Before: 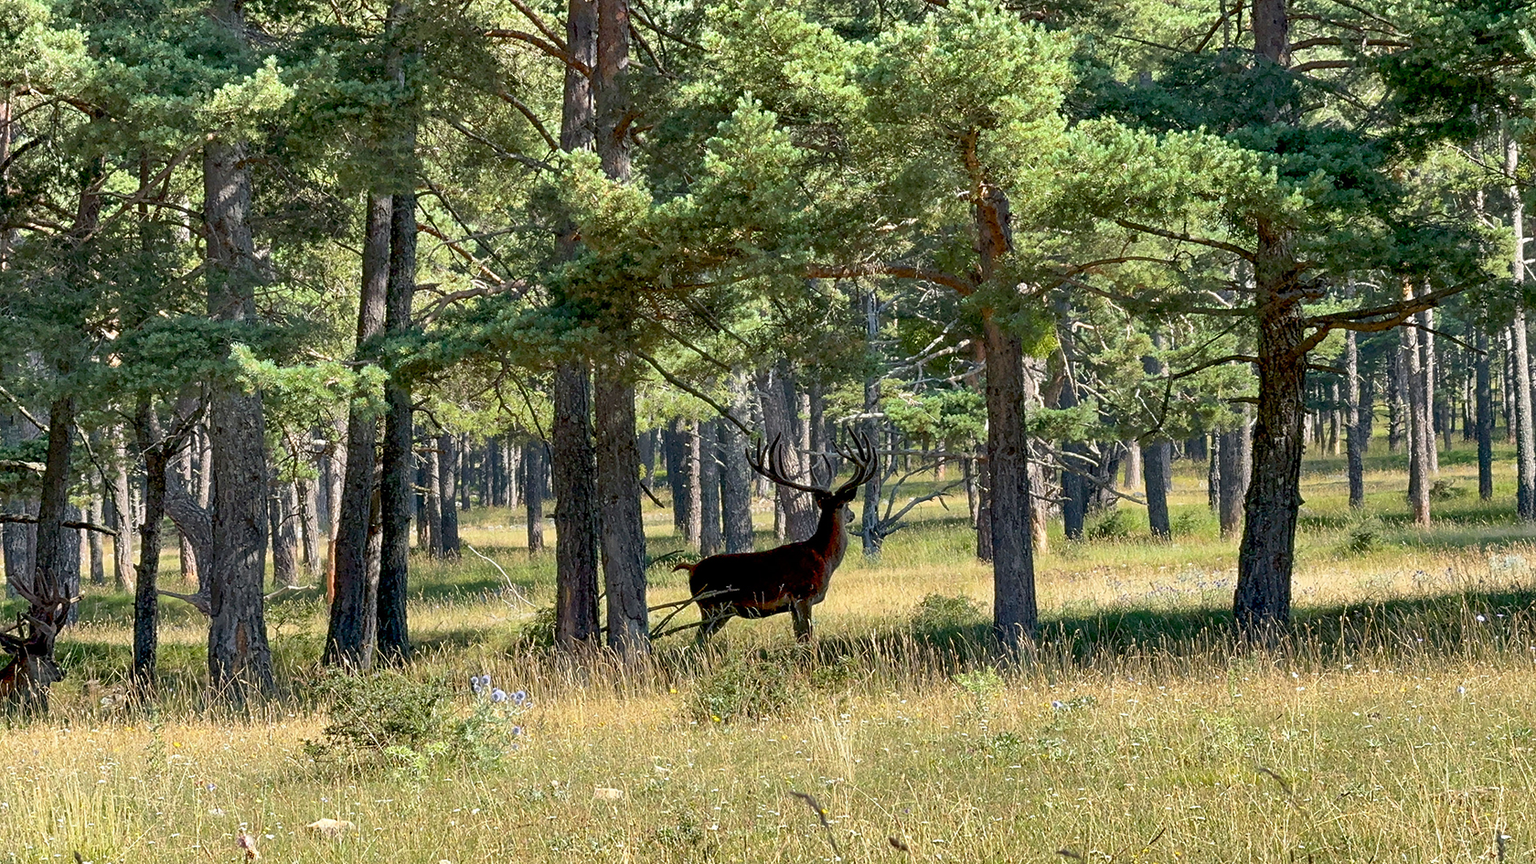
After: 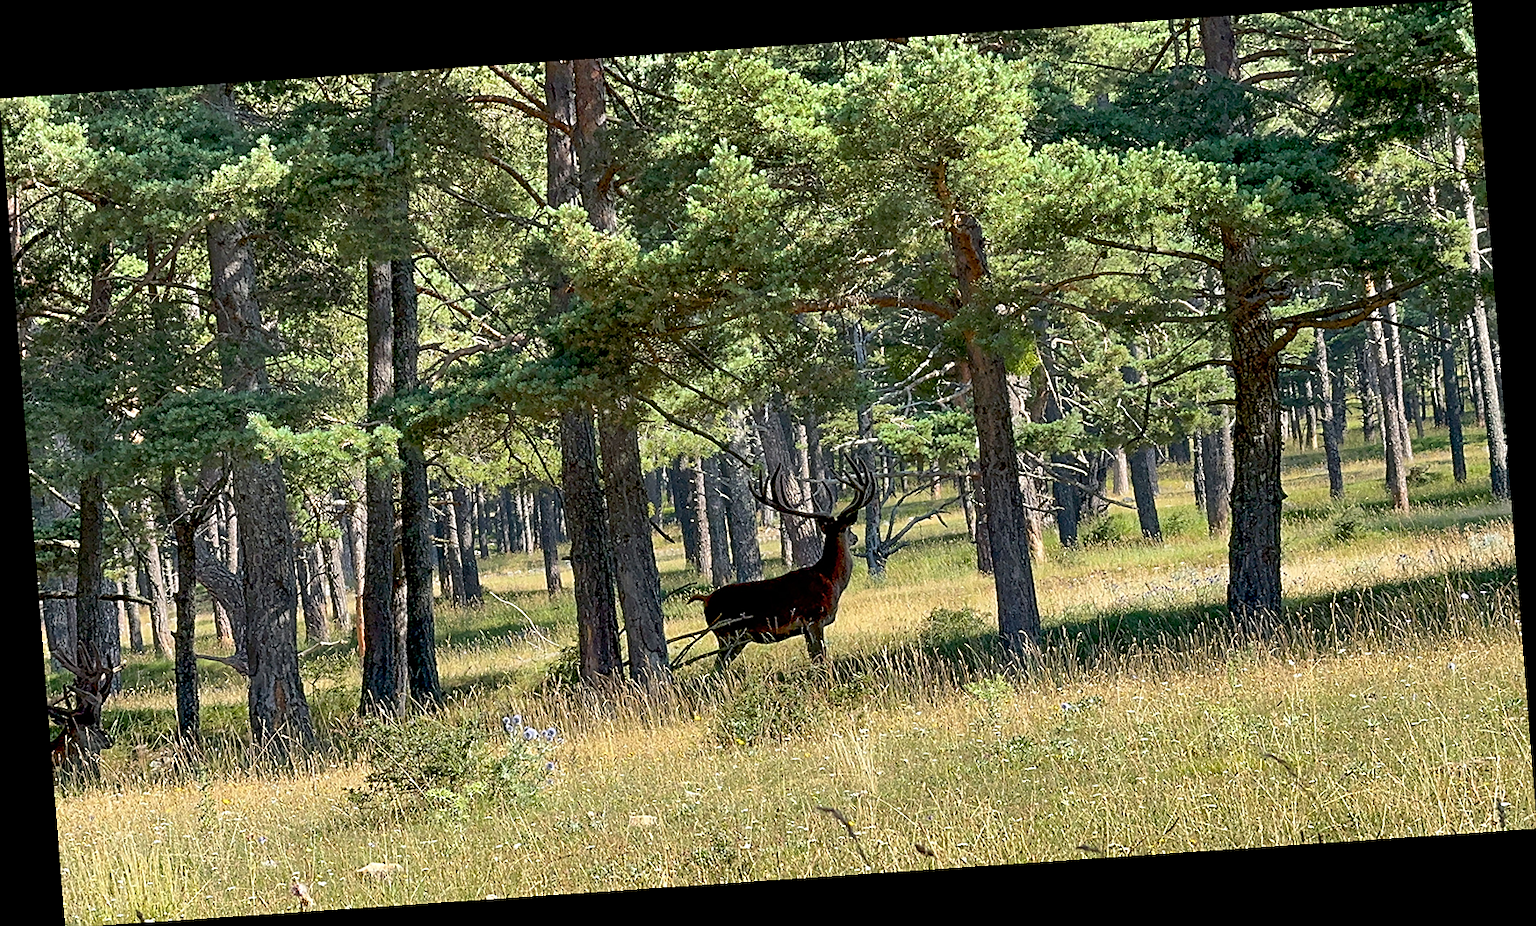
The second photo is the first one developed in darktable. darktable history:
sharpen: on, module defaults
rotate and perspective: rotation -4.2°, shear 0.006, automatic cropping off
